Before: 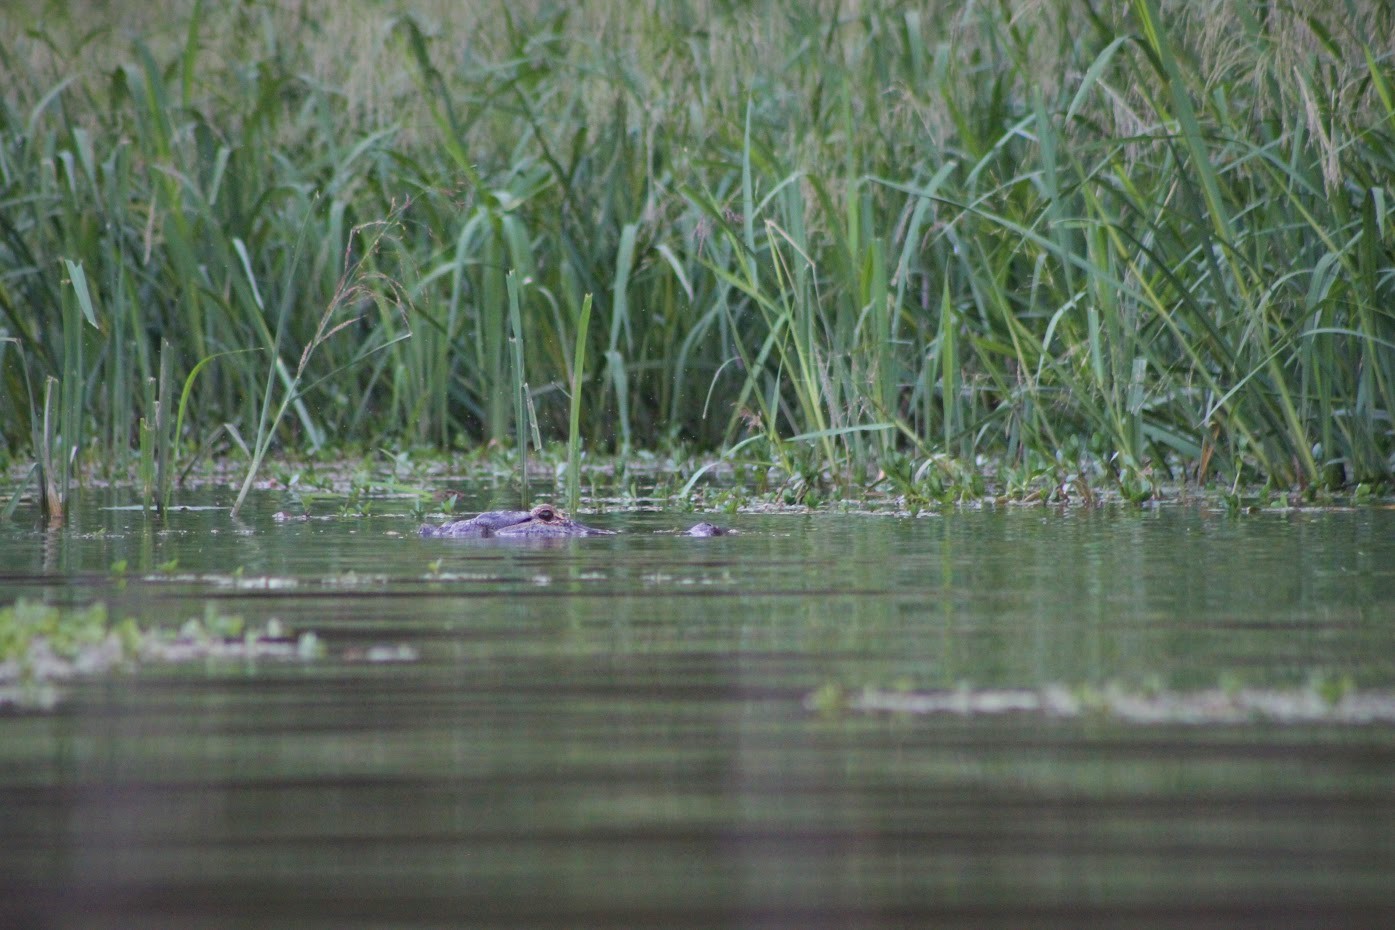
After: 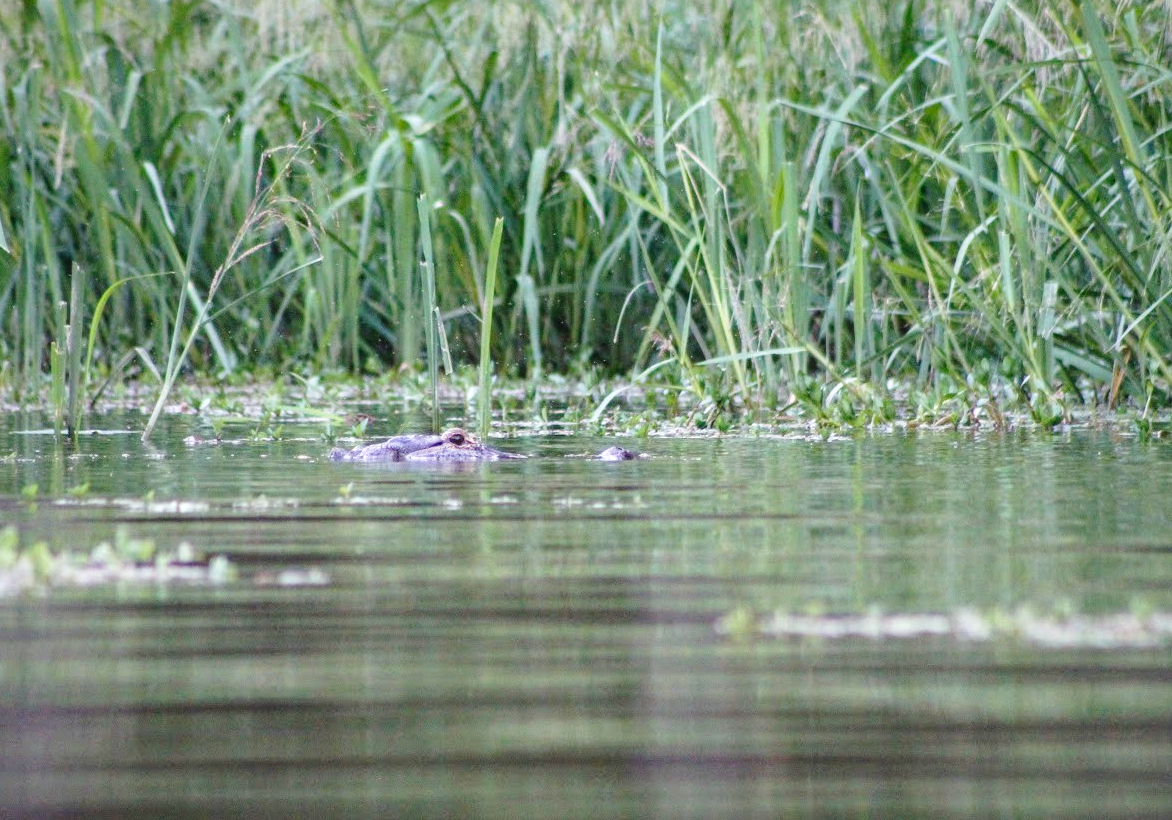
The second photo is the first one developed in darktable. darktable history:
local contrast: on, module defaults
crop: left 6.446%, top 8.188%, right 9.538%, bottom 3.548%
base curve: curves: ch0 [(0, 0) (0.028, 0.03) (0.121, 0.232) (0.46, 0.748) (0.859, 0.968) (1, 1)], preserve colors none
